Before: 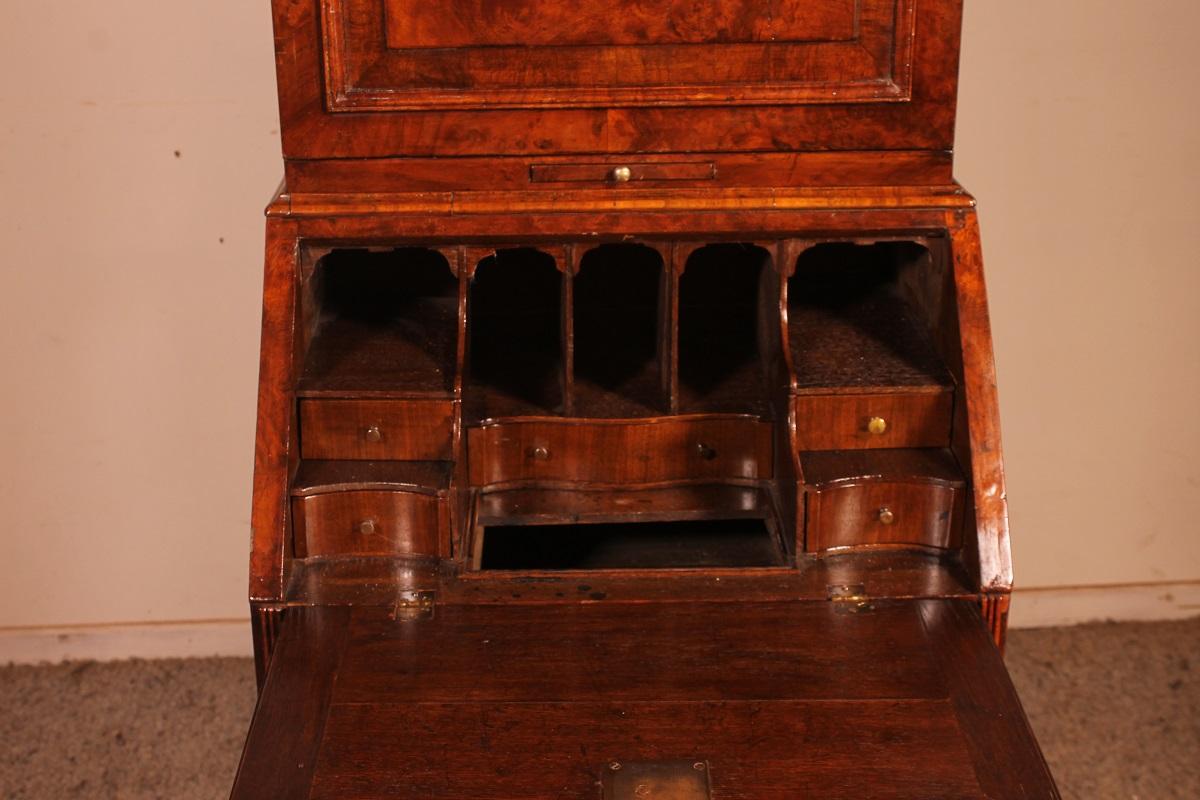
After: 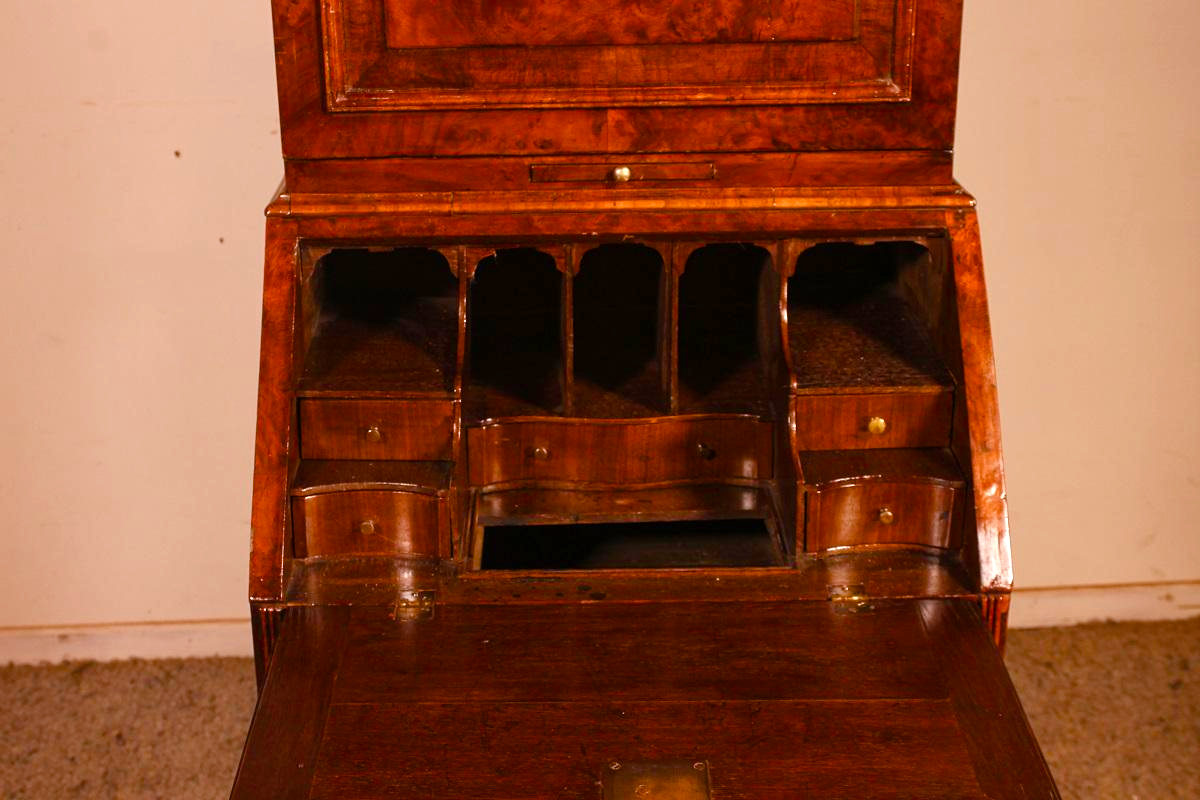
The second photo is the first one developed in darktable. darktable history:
color balance rgb: perceptual saturation grading › global saturation 25%, perceptual saturation grading › highlights -50%, perceptual saturation grading › shadows 30%, perceptual brilliance grading › global brilliance 12%, global vibrance 20%
white balance: emerald 1
